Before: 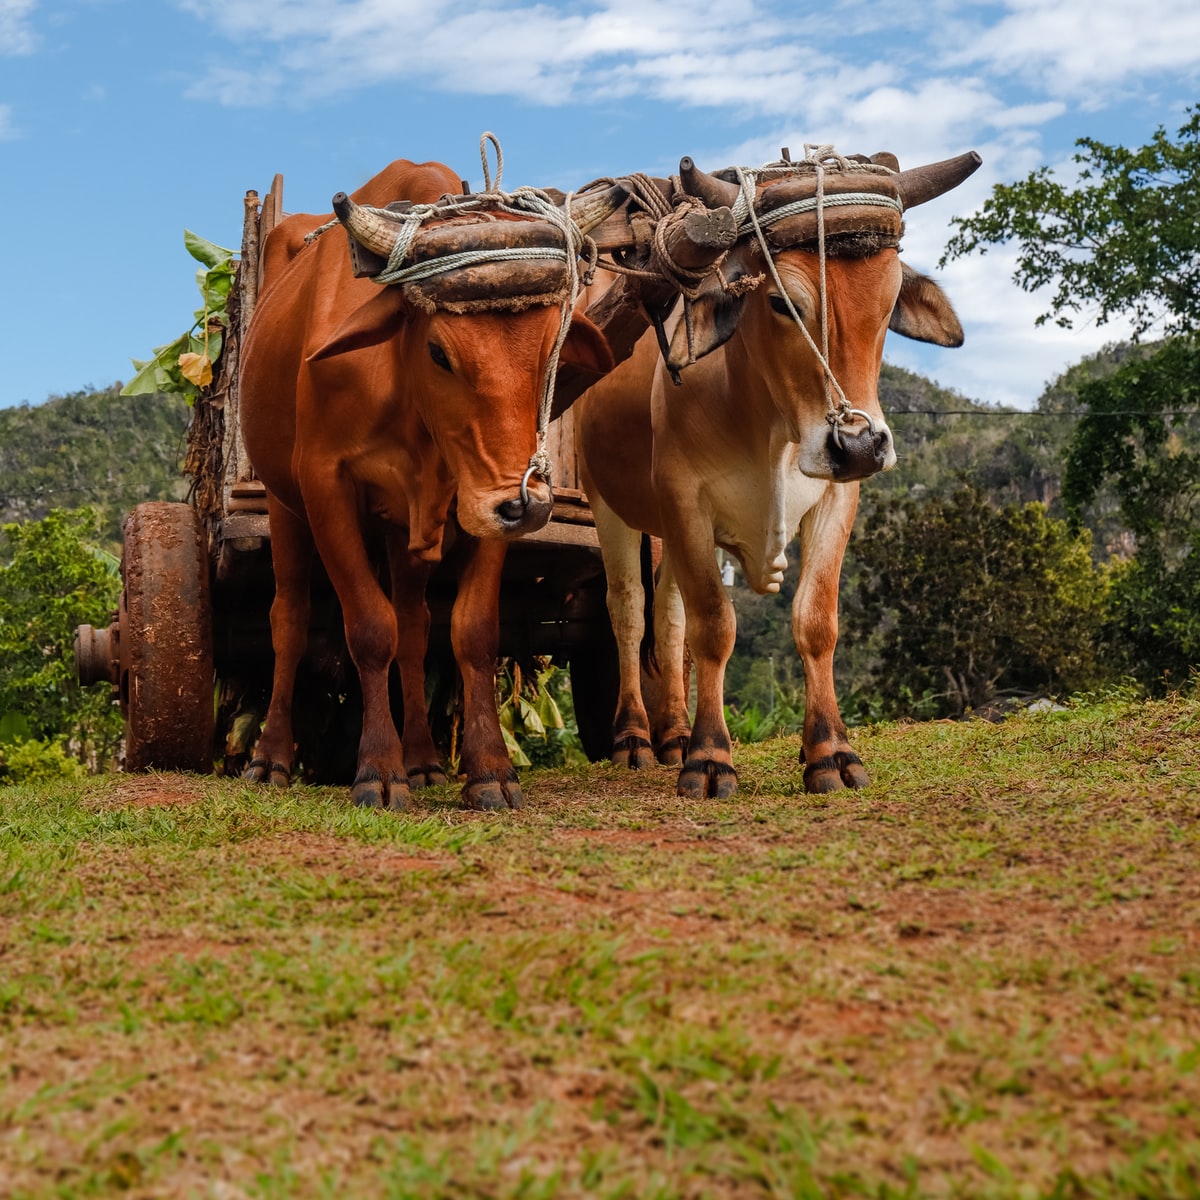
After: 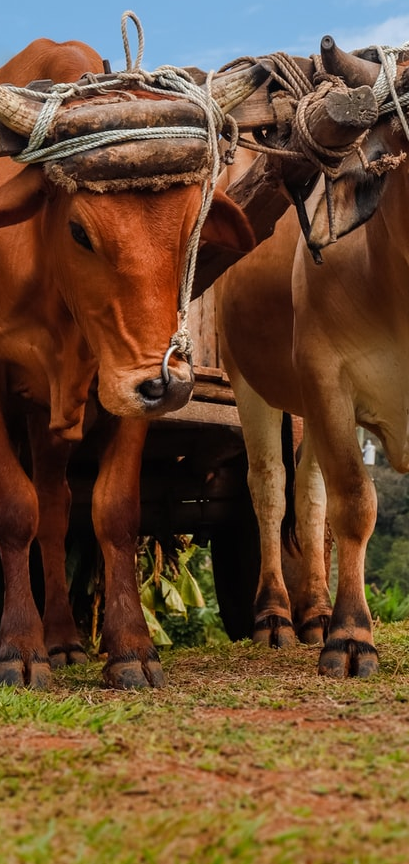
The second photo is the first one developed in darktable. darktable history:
crop and rotate: left 29.965%, top 10.162%, right 35.909%, bottom 17.823%
